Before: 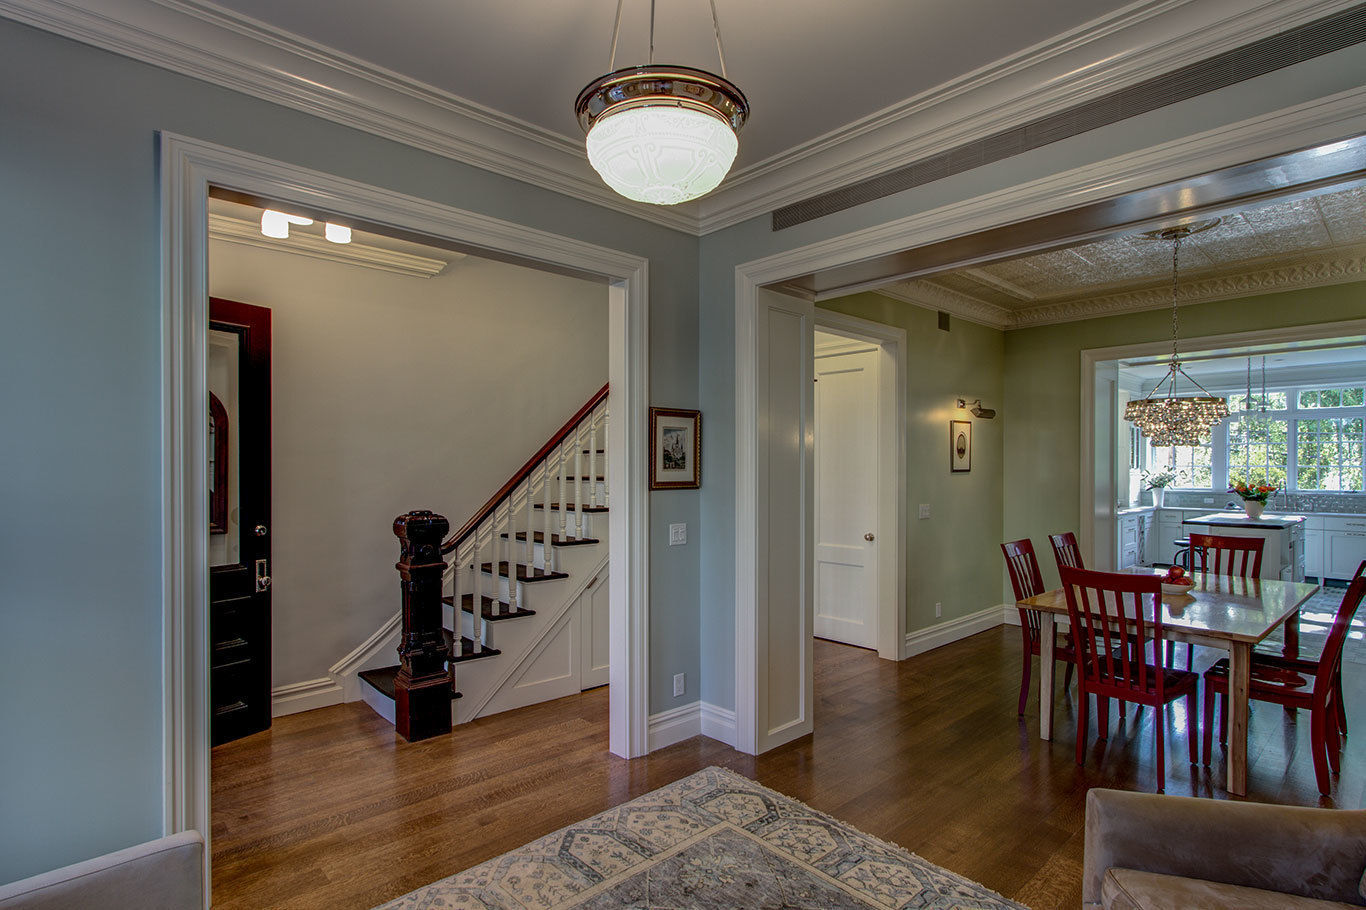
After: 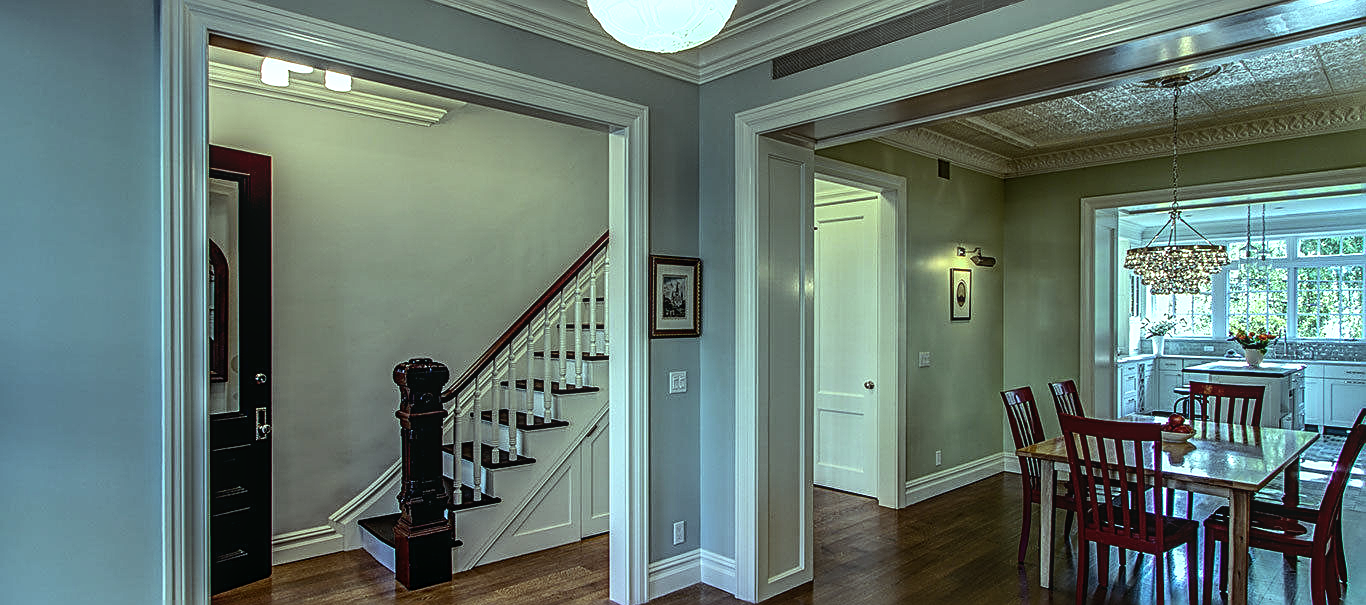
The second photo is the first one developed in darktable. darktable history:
tone equalizer: -8 EV -0.75 EV, -7 EV -0.7 EV, -6 EV -0.6 EV, -5 EV -0.4 EV, -3 EV 0.4 EV, -2 EV 0.6 EV, -1 EV 0.7 EV, +0 EV 0.75 EV, edges refinement/feathering 500, mask exposure compensation -1.57 EV, preserve details no
local contrast: detail 110%
color balance: mode lift, gamma, gain (sRGB), lift [0.997, 0.979, 1.021, 1.011], gamma [1, 1.084, 0.916, 0.998], gain [1, 0.87, 1.13, 1.101], contrast 4.55%, contrast fulcrum 38.24%, output saturation 104.09%
crop: top 16.727%, bottom 16.727%
sharpen: amount 0.75
